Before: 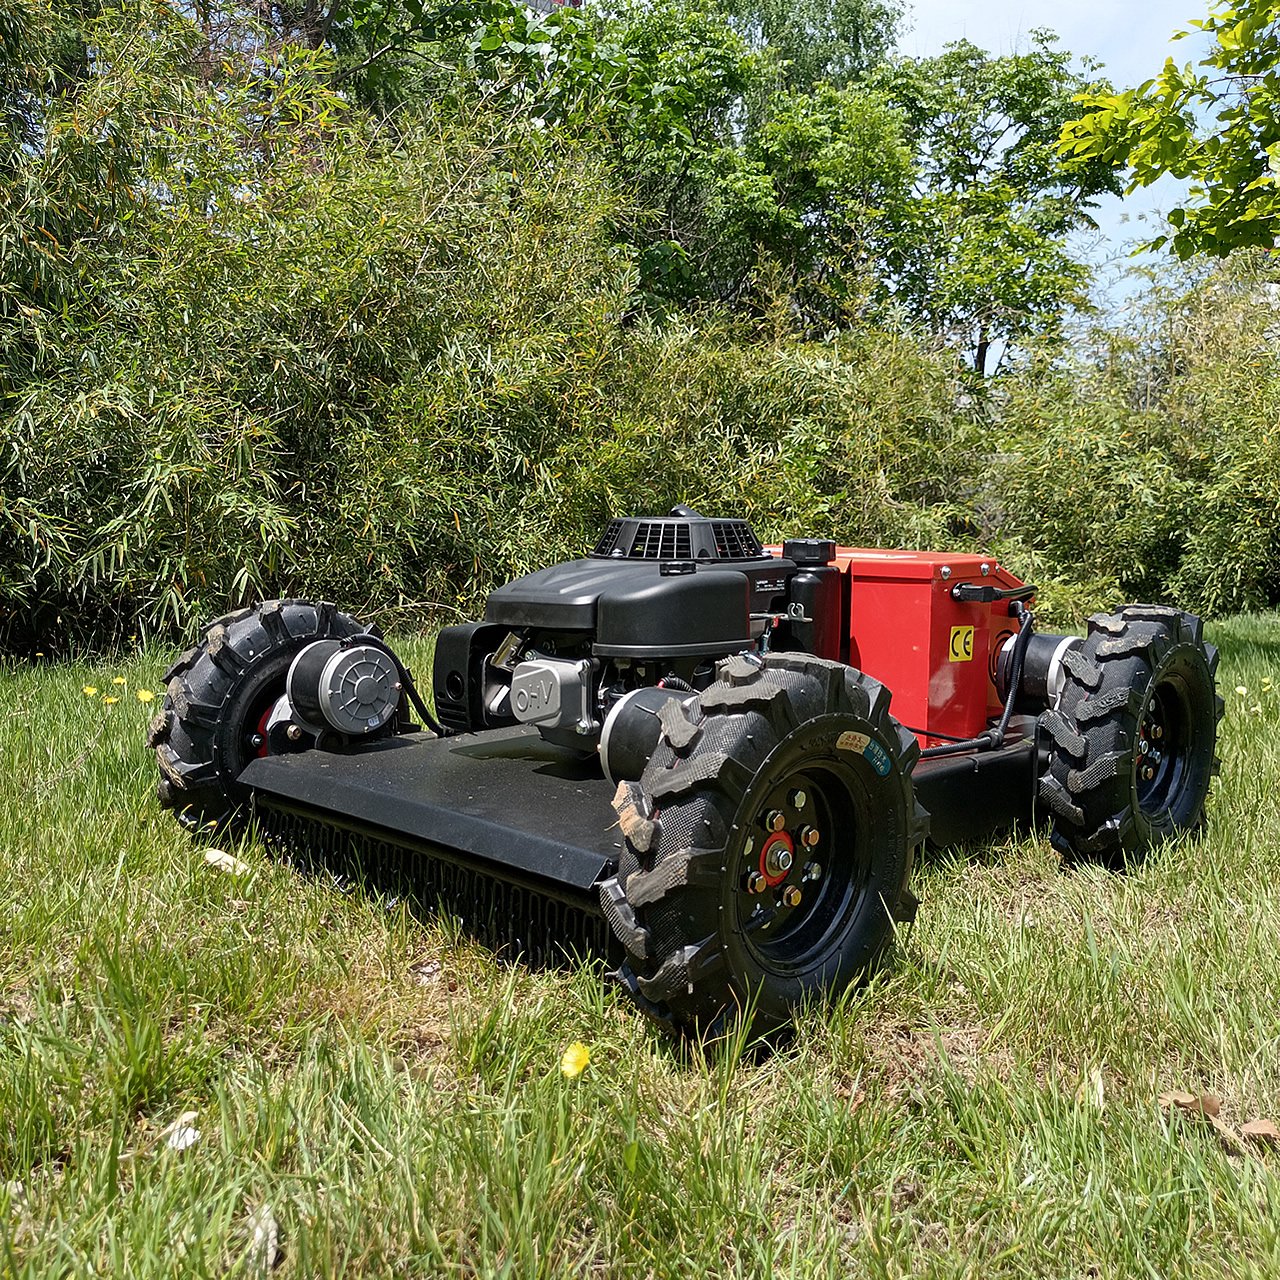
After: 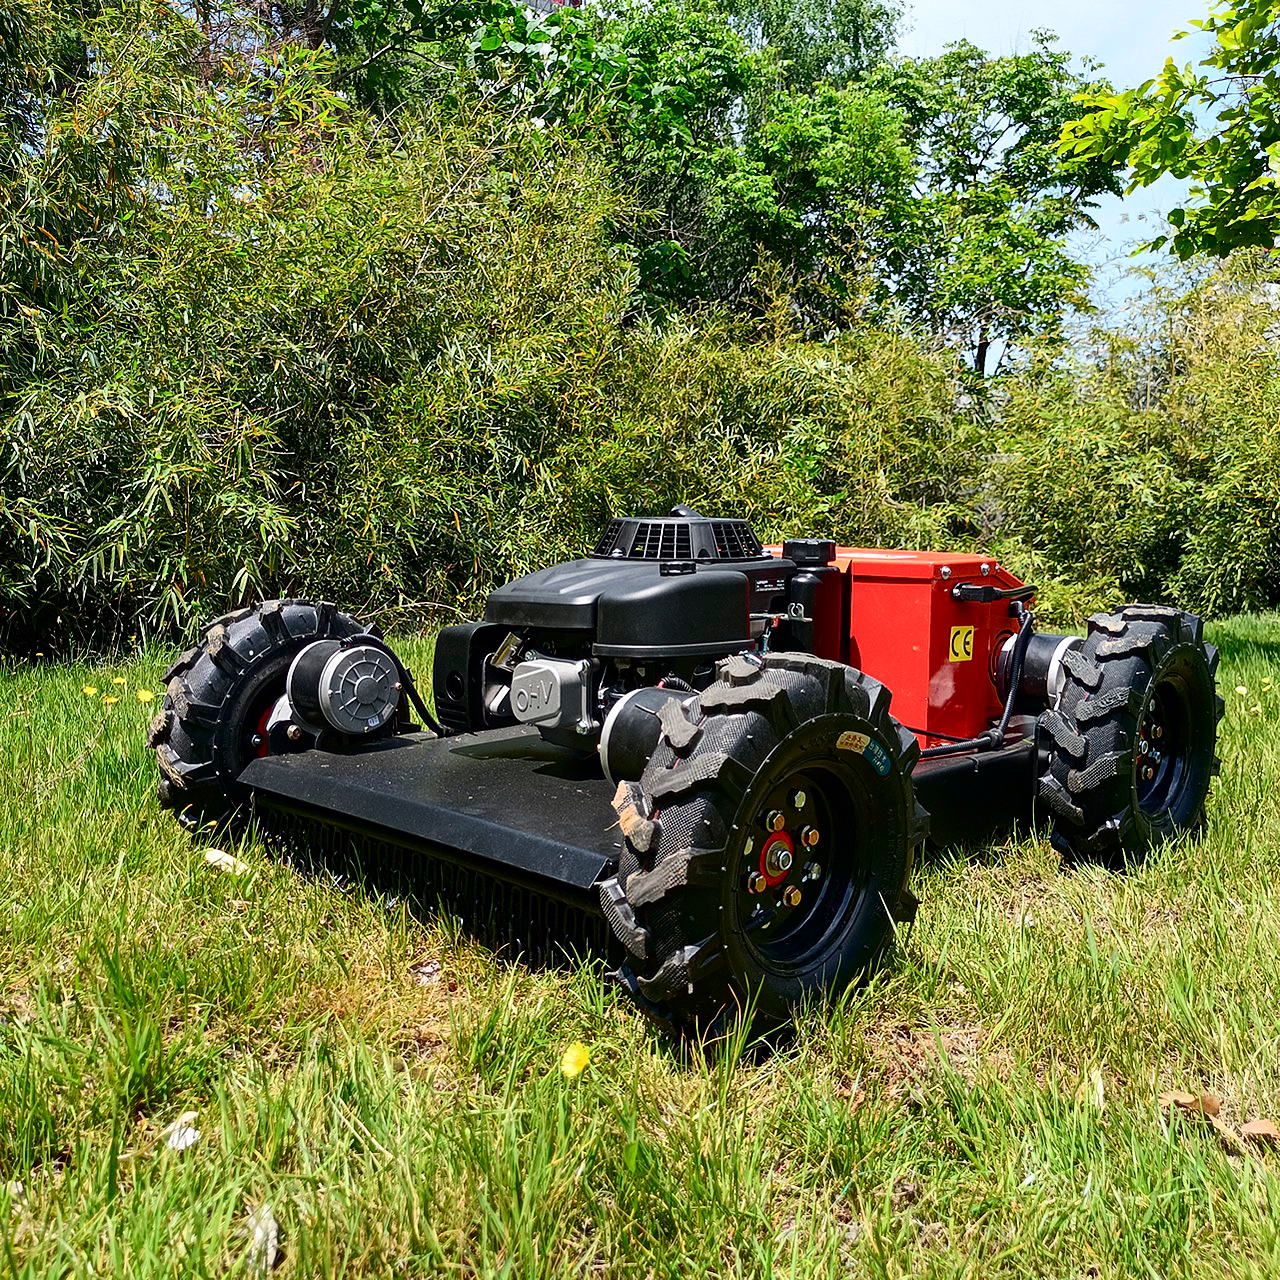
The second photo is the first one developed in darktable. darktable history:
tone curve: curves: ch0 [(0, 0) (0.126, 0.061) (0.338, 0.285) (0.494, 0.518) (0.703, 0.762) (1, 1)]; ch1 [(0, 0) (0.389, 0.313) (0.457, 0.442) (0.5, 0.501) (0.55, 0.578) (1, 1)]; ch2 [(0, 0) (0.44, 0.424) (0.501, 0.499) (0.557, 0.564) (0.613, 0.67) (0.707, 0.746) (1, 1)], color space Lab, independent channels, preserve colors none
